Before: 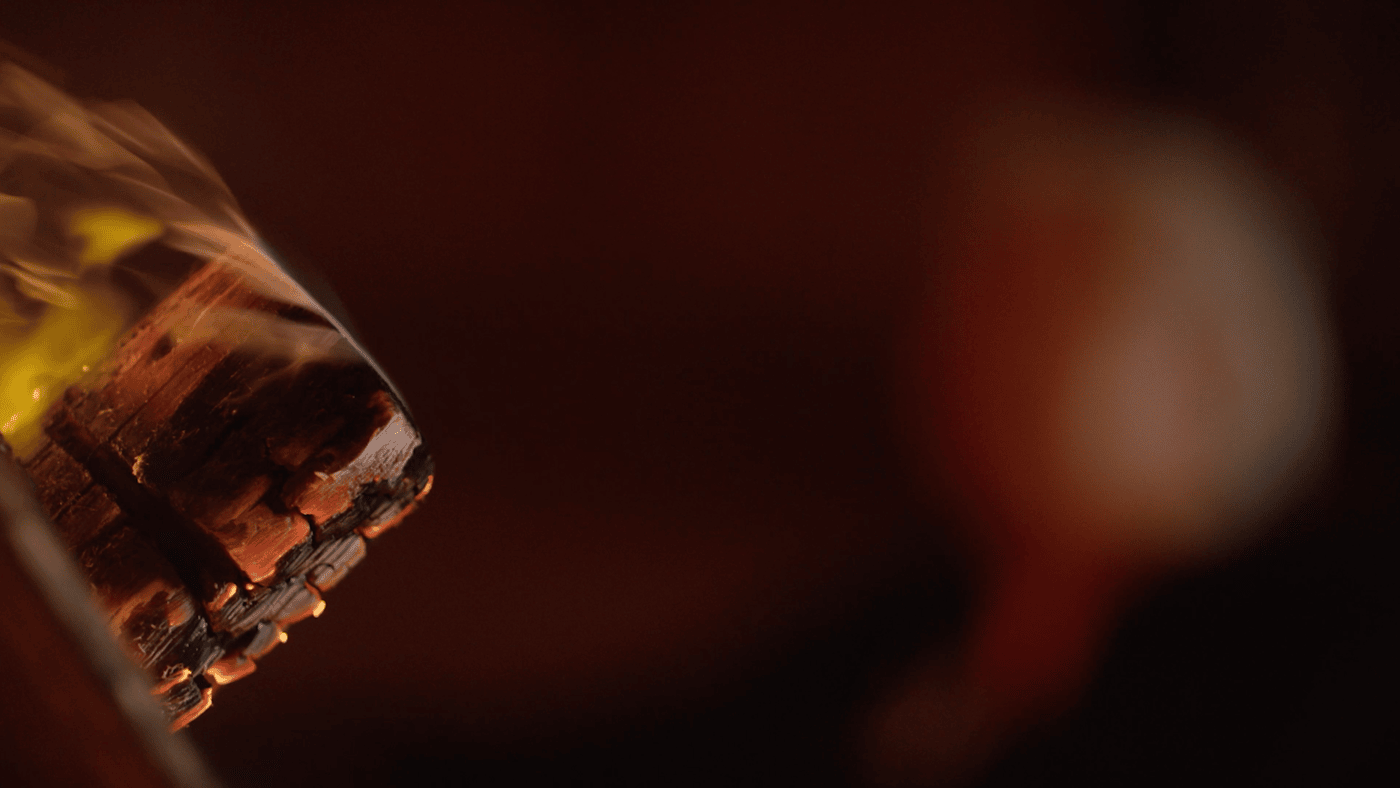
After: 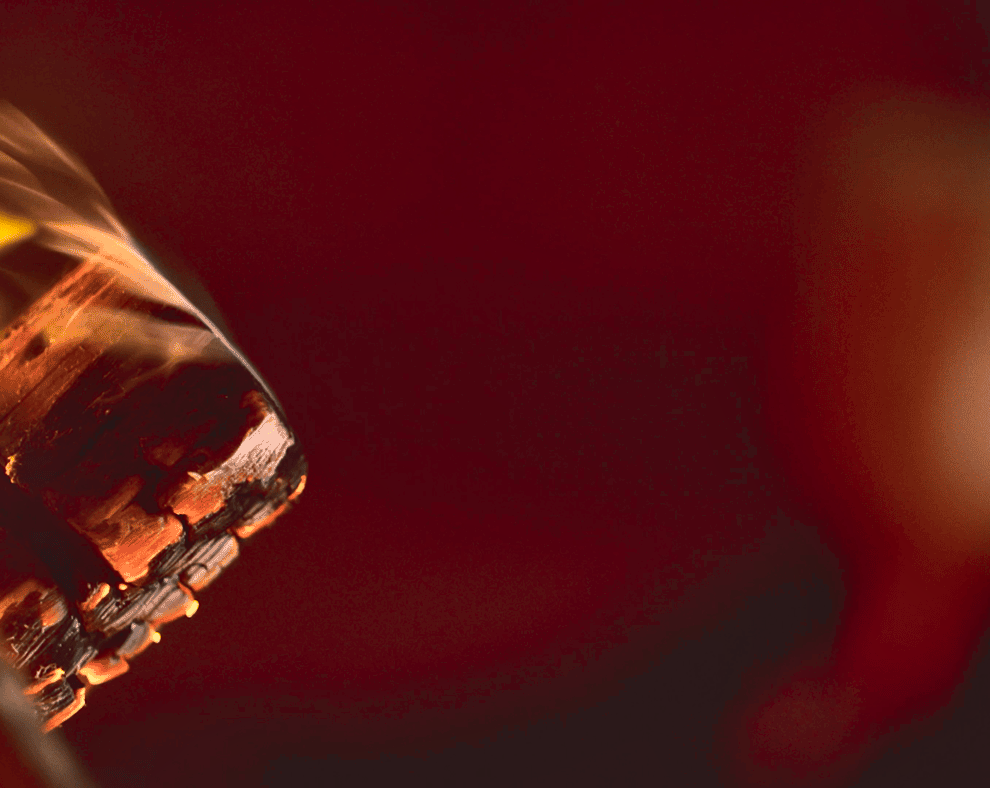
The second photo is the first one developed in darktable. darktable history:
tone curve: curves: ch0 [(0, 0.098) (0.262, 0.324) (0.421, 0.59) (0.54, 0.803) (0.725, 0.922) (0.99, 0.974)], color space Lab, linked channels, preserve colors none
crop and rotate: left 9.08%, right 20.166%
local contrast: mode bilateral grid, contrast 20, coarseness 50, detail 143%, midtone range 0.2
